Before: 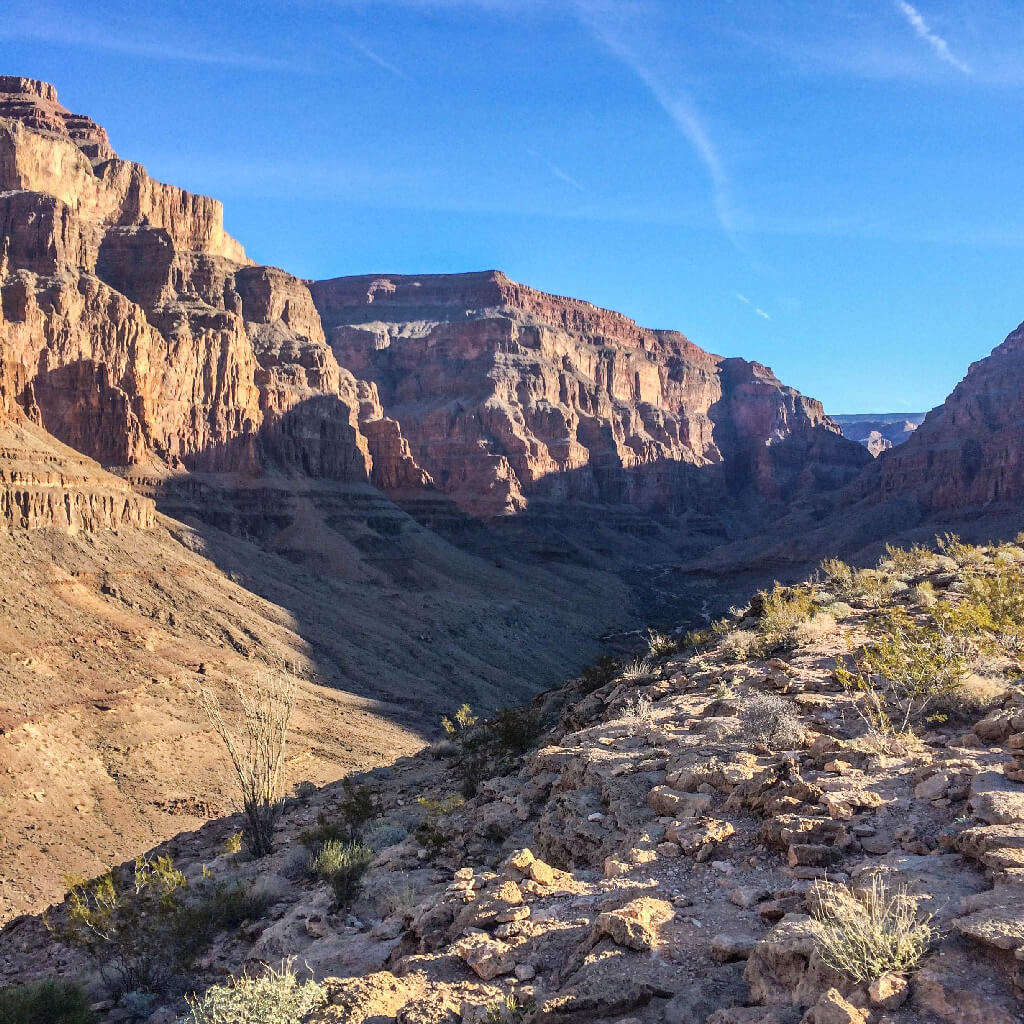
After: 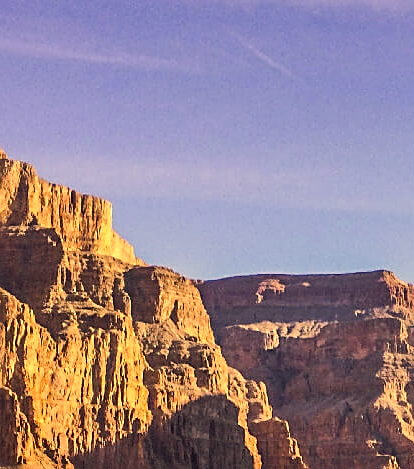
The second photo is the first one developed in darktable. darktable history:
sharpen: on, module defaults
local contrast: mode bilateral grid, contrast 20, coarseness 50, detail 121%, midtone range 0.2
color correction: highlights a* 18.07, highlights b* 35.21, shadows a* 0.951, shadows b* 6.64, saturation 1.02
crop and rotate: left 10.841%, top 0.045%, right 48.677%, bottom 54.119%
